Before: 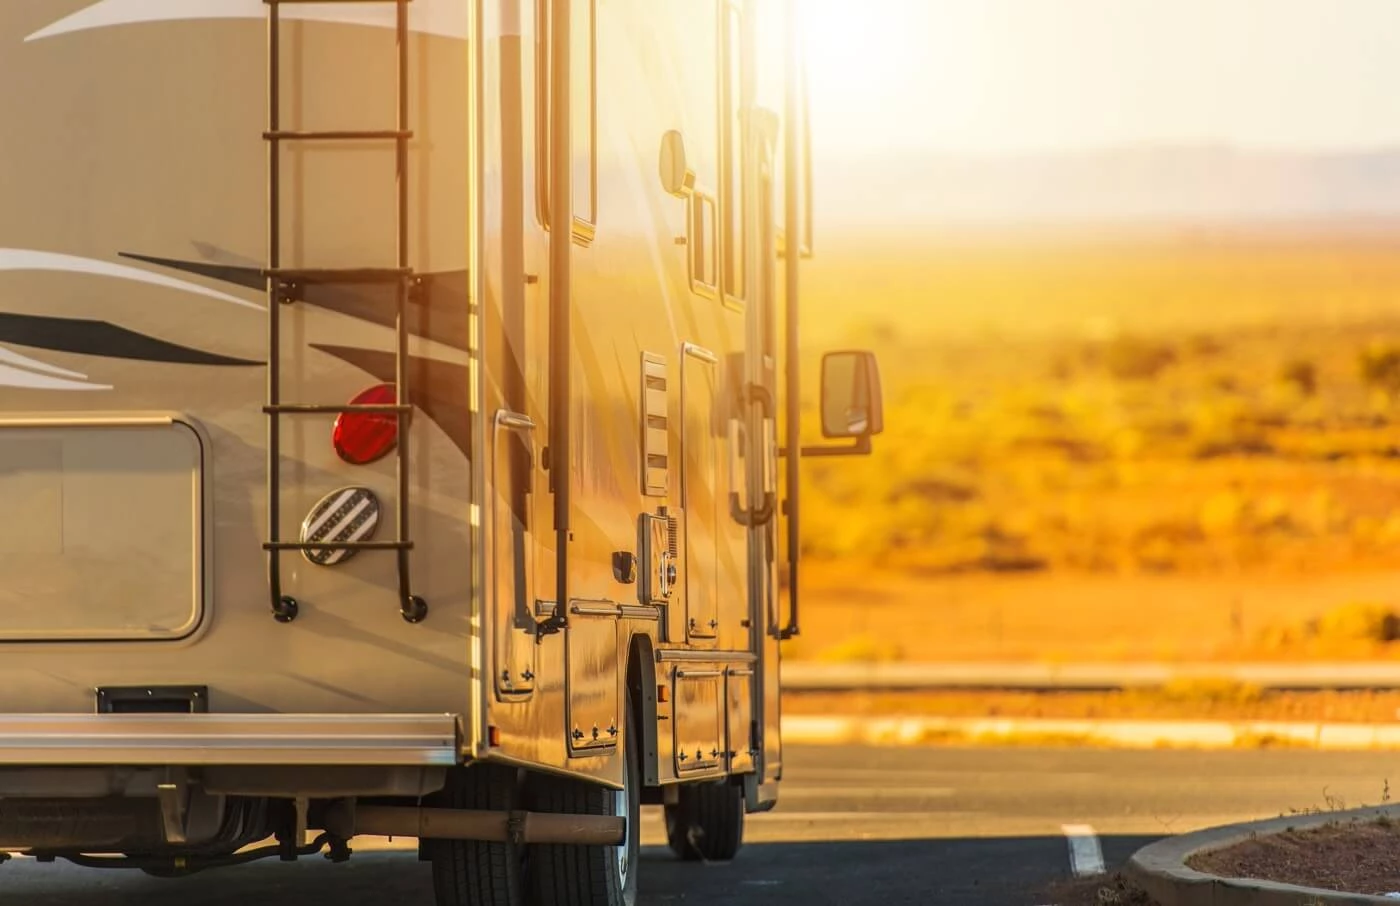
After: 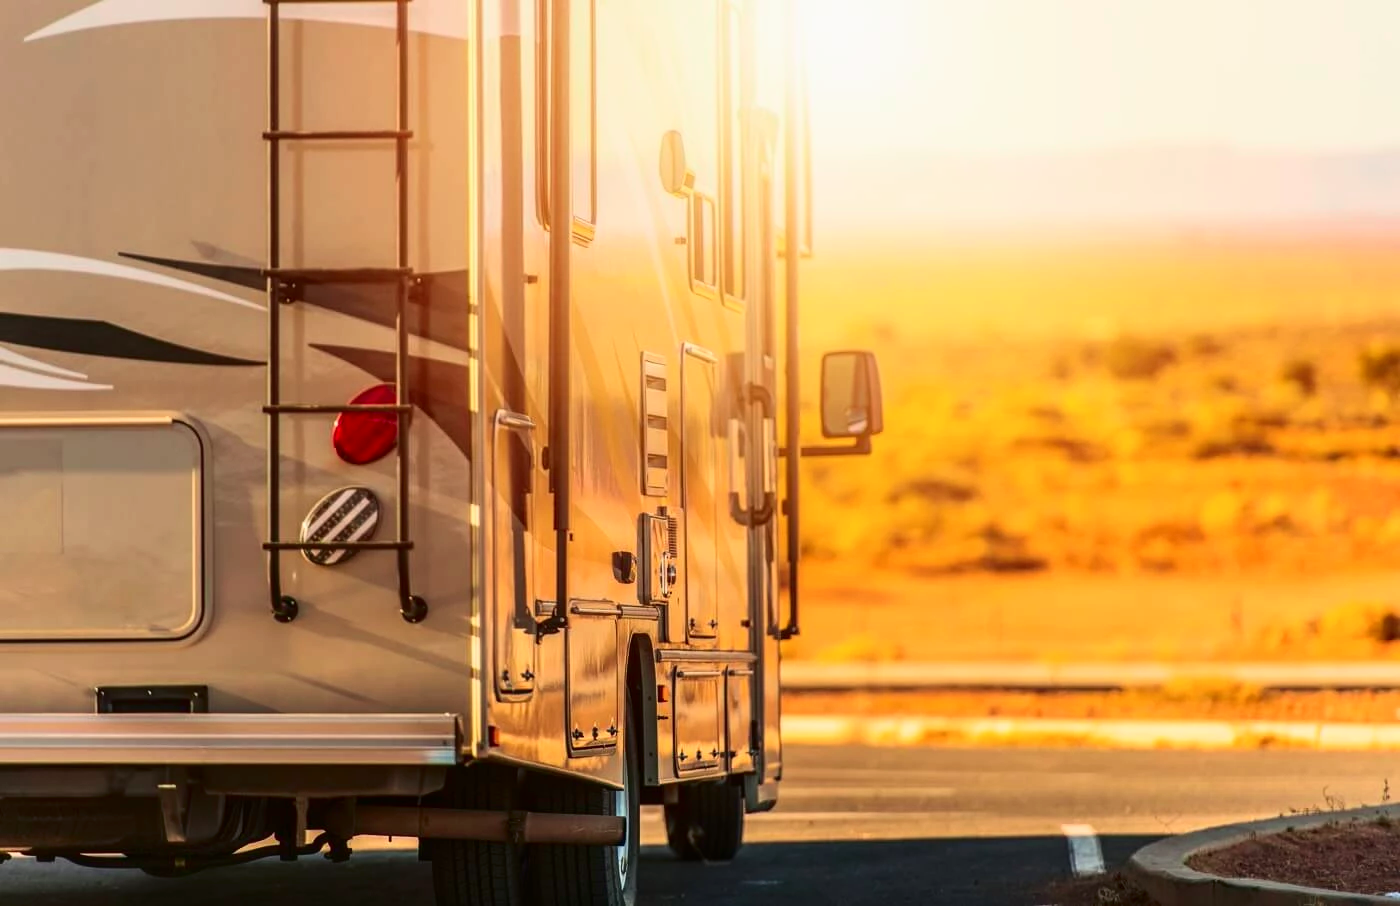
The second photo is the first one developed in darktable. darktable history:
tone curve: curves: ch0 [(0, 0) (0.059, 0.027) (0.178, 0.105) (0.292, 0.233) (0.485, 0.472) (0.837, 0.887) (1, 0.983)]; ch1 [(0, 0) (0.23, 0.166) (0.34, 0.298) (0.371, 0.334) (0.435, 0.413) (0.477, 0.469) (0.499, 0.498) (0.534, 0.551) (0.56, 0.585) (0.754, 0.801) (1, 1)]; ch2 [(0, 0) (0.431, 0.414) (0.498, 0.503) (0.524, 0.531) (0.568, 0.567) (0.6, 0.597) (0.65, 0.651) (0.752, 0.764) (1, 1)], color space Lab, independent channels, preserve colors none
